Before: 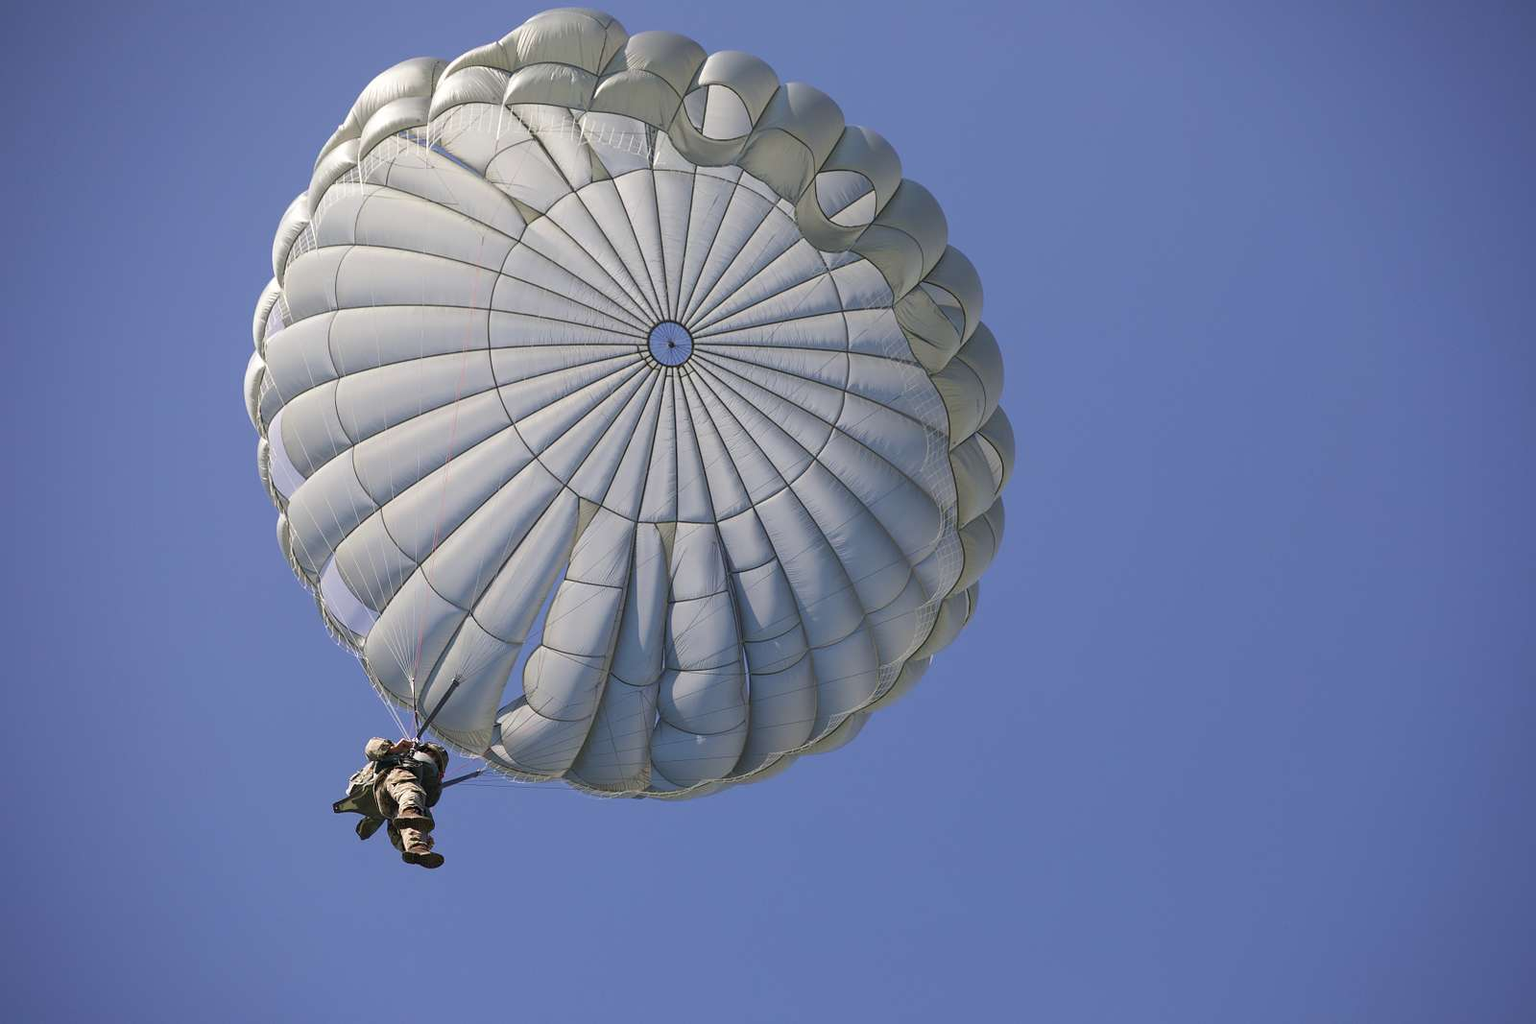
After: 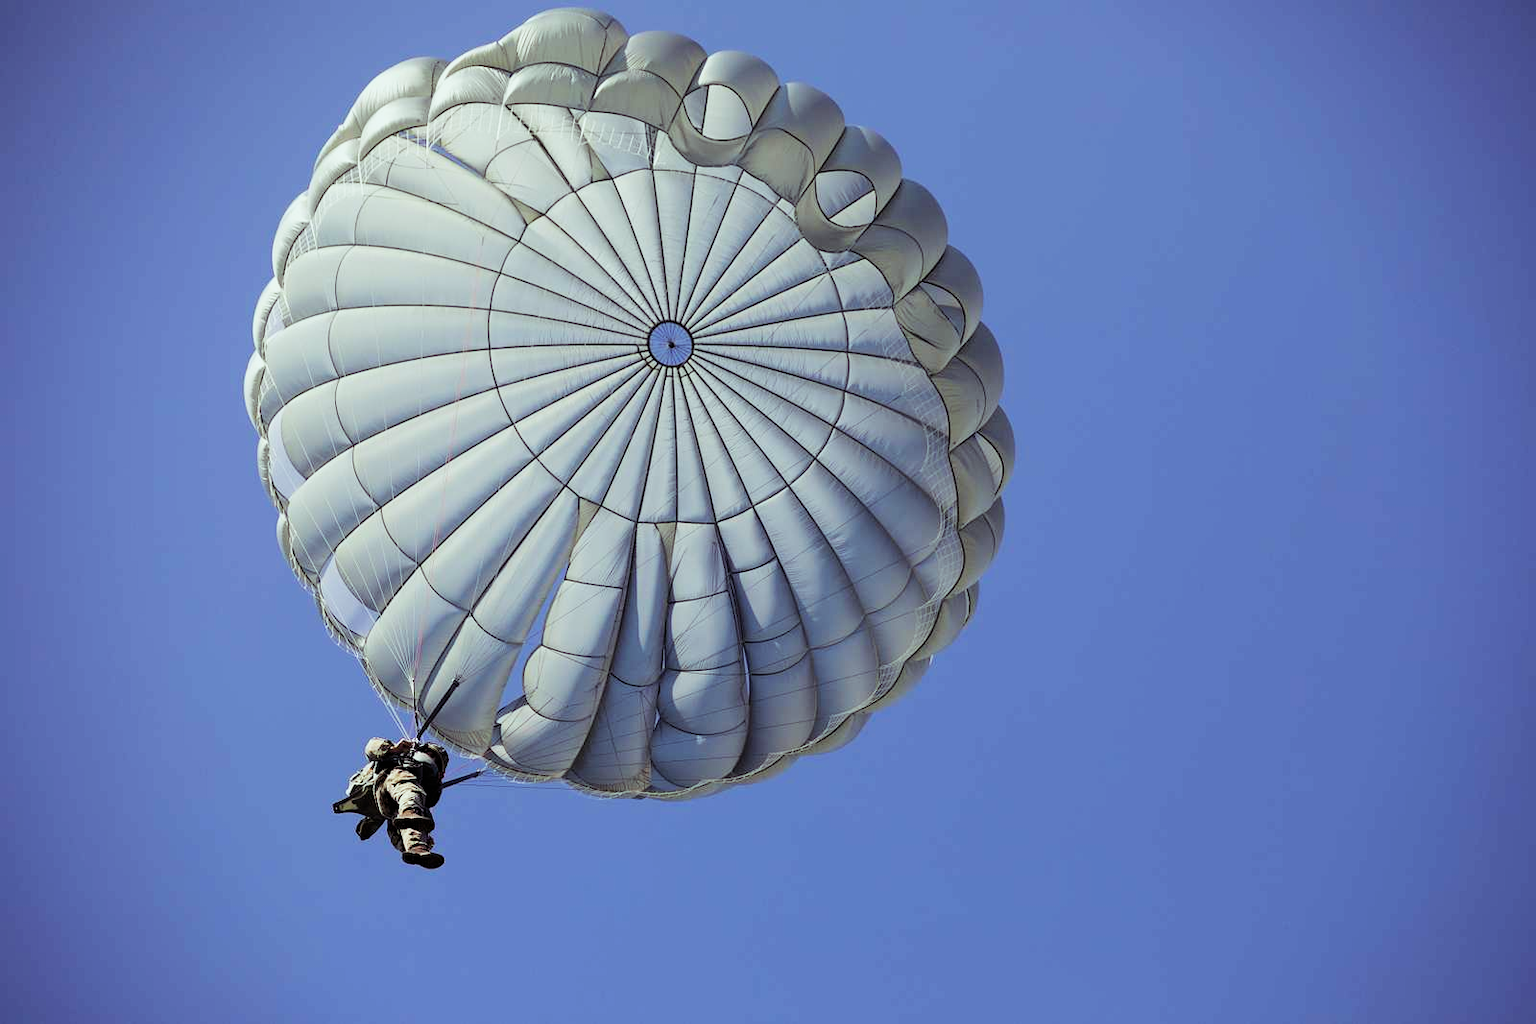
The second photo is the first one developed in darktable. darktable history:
color balance rgb: shadows lift › luminance 0.49%, shadows lift › chroma 6.83%, shadows lift › hue 300.29°, power › hue 208.98°, highlights gain › luminance 20.24%, highlights gain › chroma 2.73%, highlights gain › hue 173.85°, perceptual saturation grading › global saturation 18.05%
filmic rgb: black relative exposure -5 EV, white relative exposure 3.5 EV, hardness 3.19, contrast 1.3, highlights saturation mix -50%
